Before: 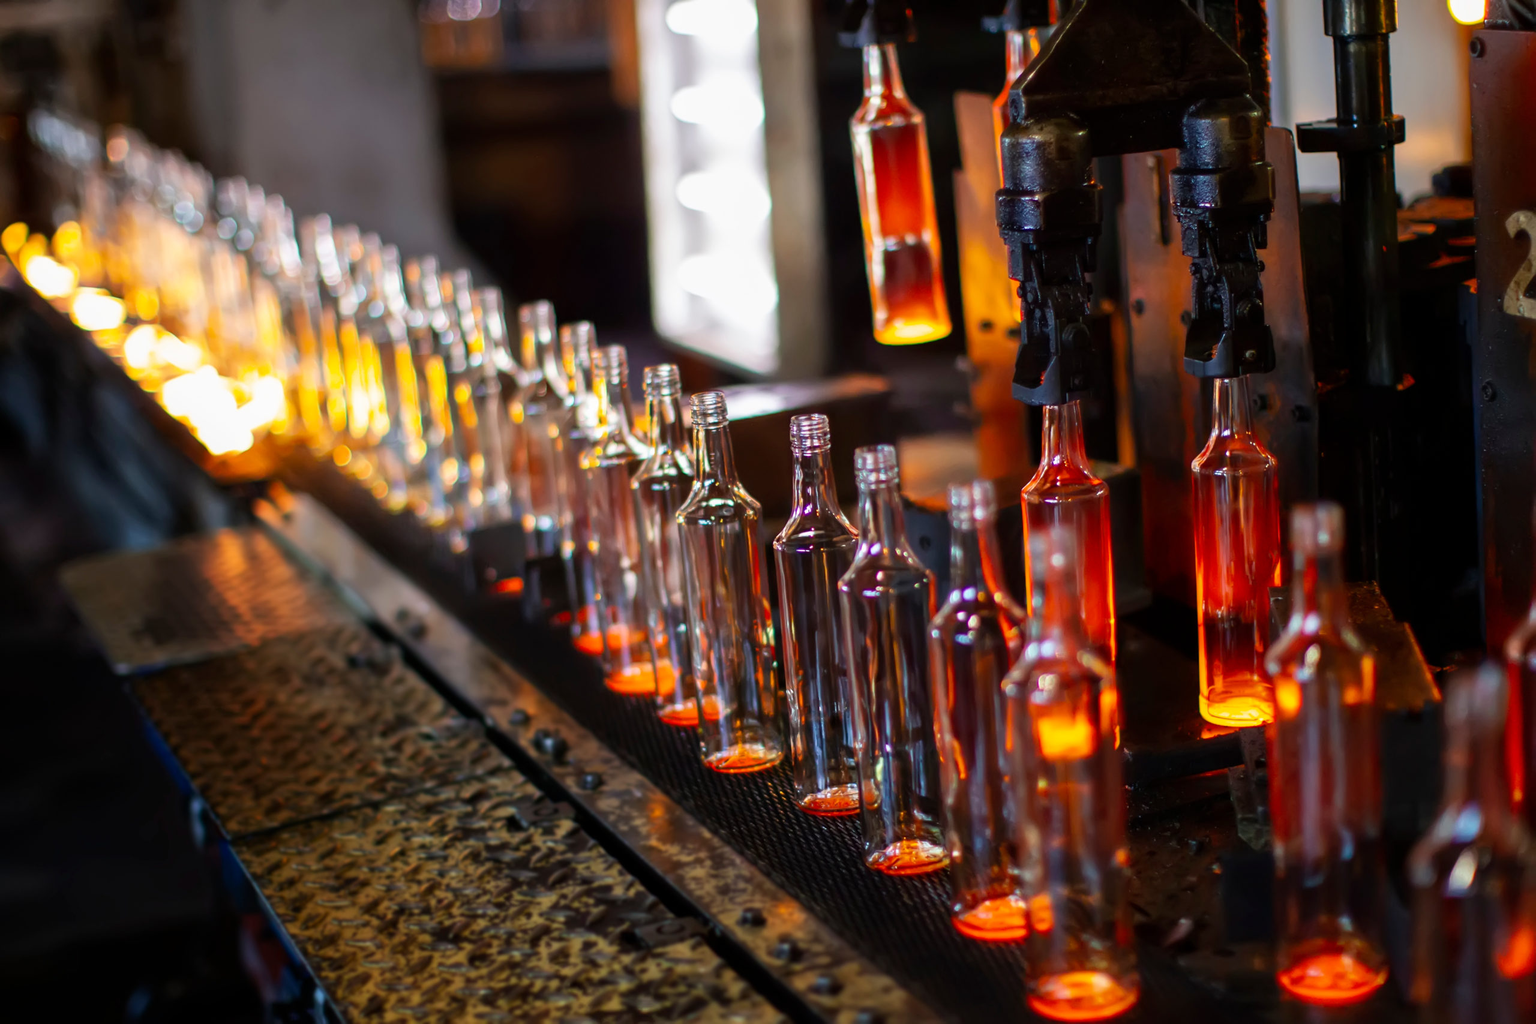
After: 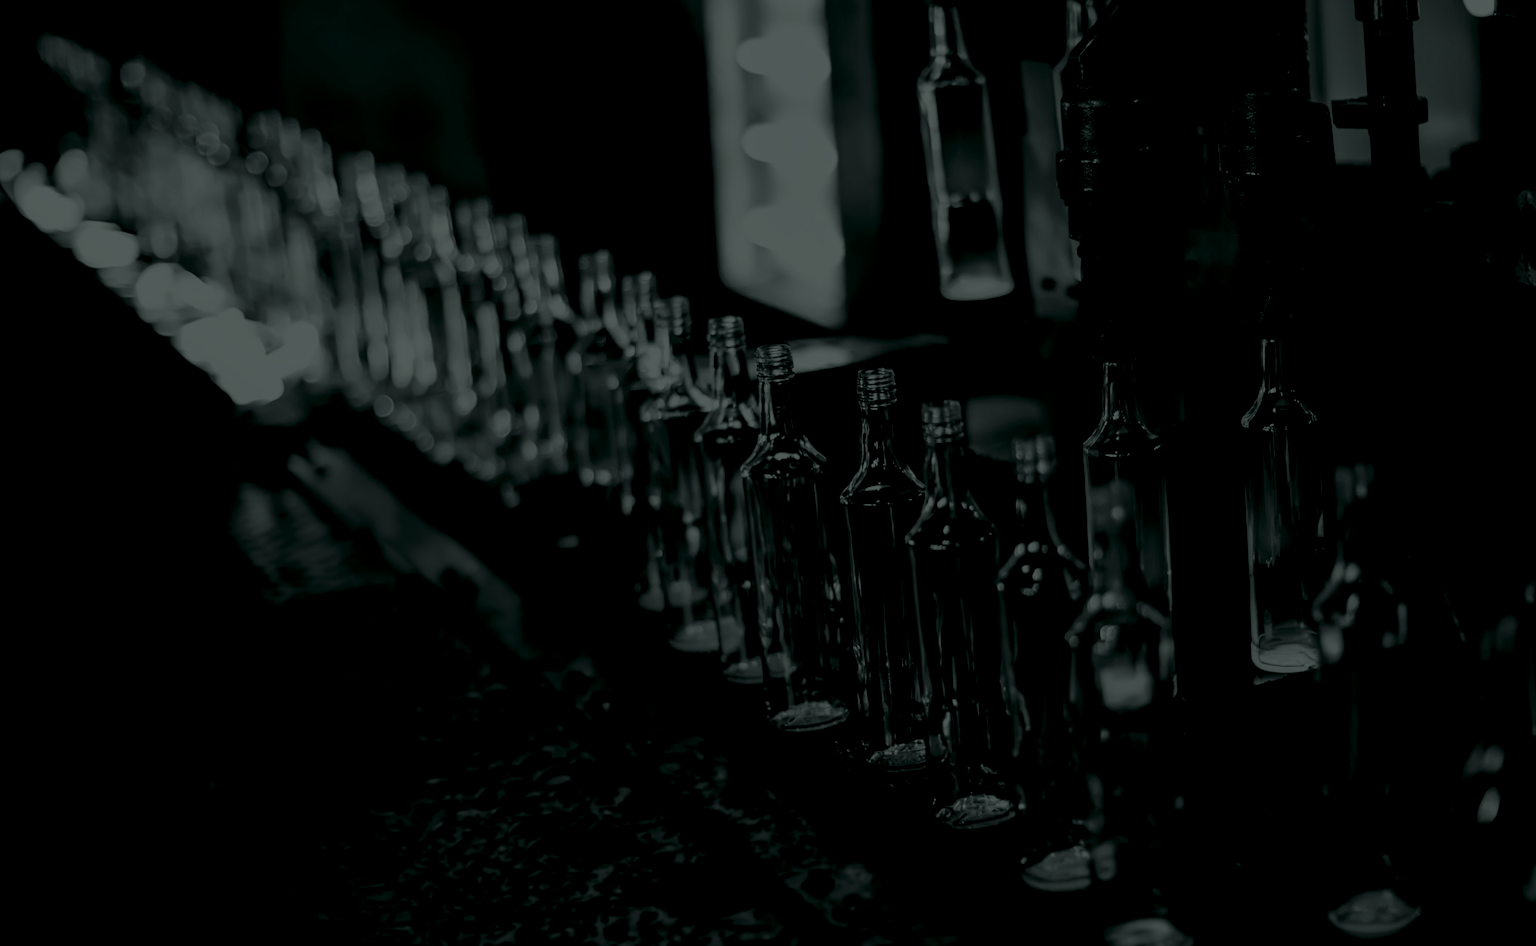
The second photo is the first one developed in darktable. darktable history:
rotate and perspective: rotation -0.013°, lens shift (vertical) -0.027, lens shift (horizontal) 0.178, crop left 0.016, crop right 0.989, crop top 0.082, crop bottom 0.918
shadows and highlights: shadows 20.91, highlights -82.73, soften with gaussian
crop and rotate: left 0.126%
color balance rgb: perceptual saturation grading › global saturation 25%, global vibrance 20%
contrast brightness saturation: contrast 0.13, brightness -0.24, saturation 0.14
colorize: hue 90°, saturation 19%, lightness 1.59%, version 1
